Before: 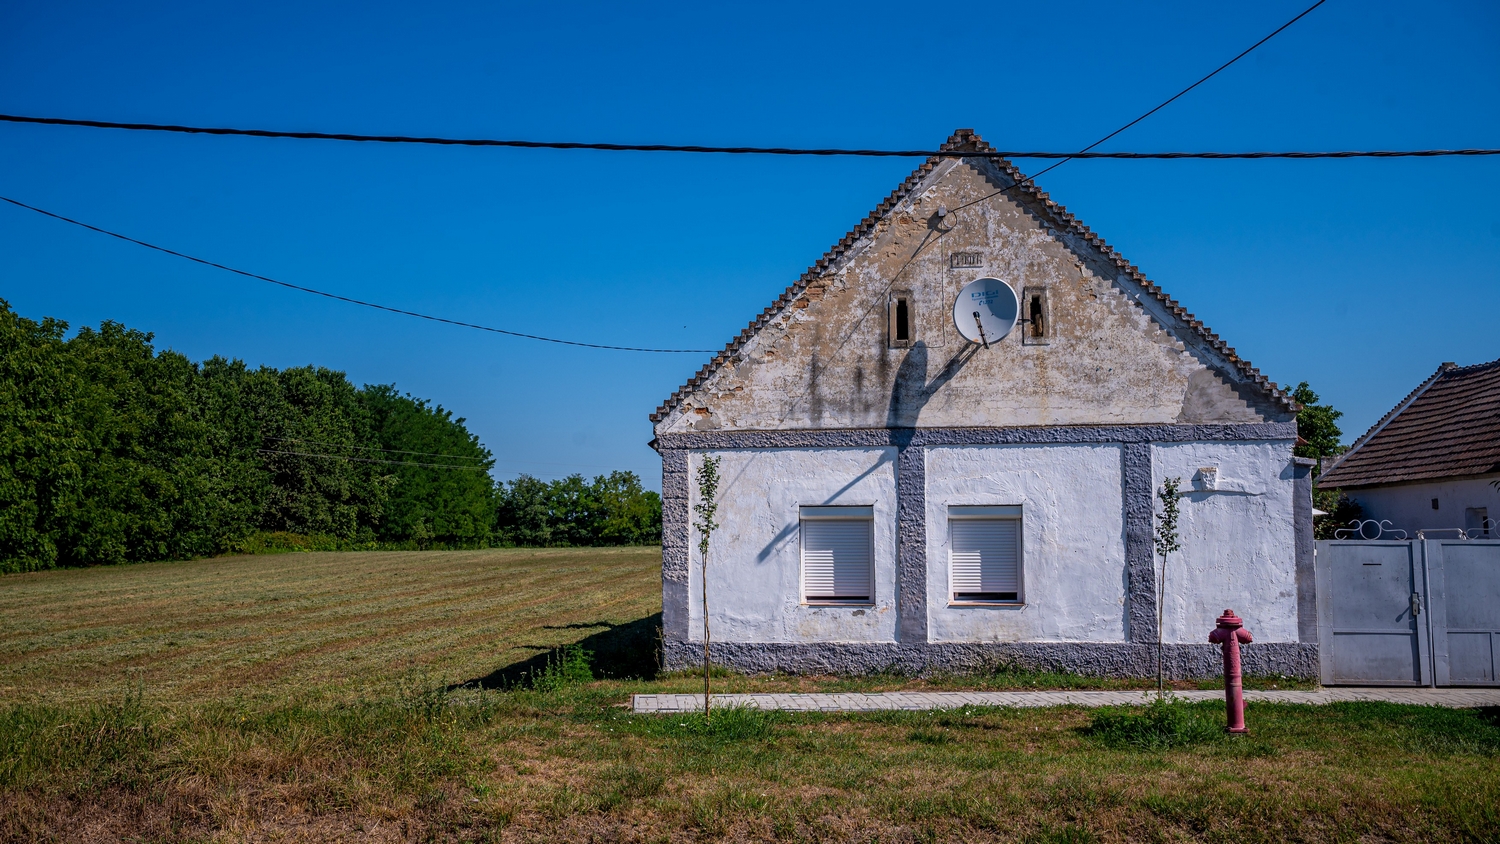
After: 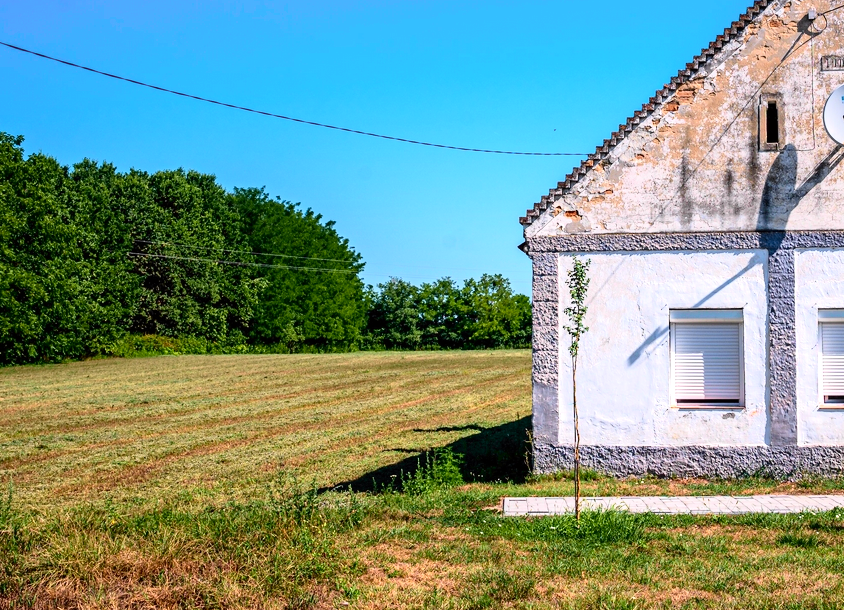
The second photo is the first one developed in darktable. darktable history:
crop: left 8.672%, top 23.374%, right 35.044%, bottom 4.304%
exposure: exposure 0.201 EV, compensate exposure bias true, compensate highlight preservation false
tone curve: curves: ch0 [(0, 0) (0.131, 0.116) (0.316, 0.345) (0.501, 0.584) (0.629, 0.732) (0.812, 0.888) (1, 0.974)]; ch1 [(0, 0) (0.366, 0.367) (0.475, 0.453) (0.494, 0.497) (0.504, 0.503) (0.553, 0.584) (1, 1)]; ch2 [(0, 0) (0.333, 0.346) (0.375, 0.375) (0.424, 0.43) (0.476, 0.492) (0.502, 0.501) (0.533, 0.556) (0.566, 0.599) (0.614, 0.653) (1, 1)], color space Lab, independent channels, preserve colors none
